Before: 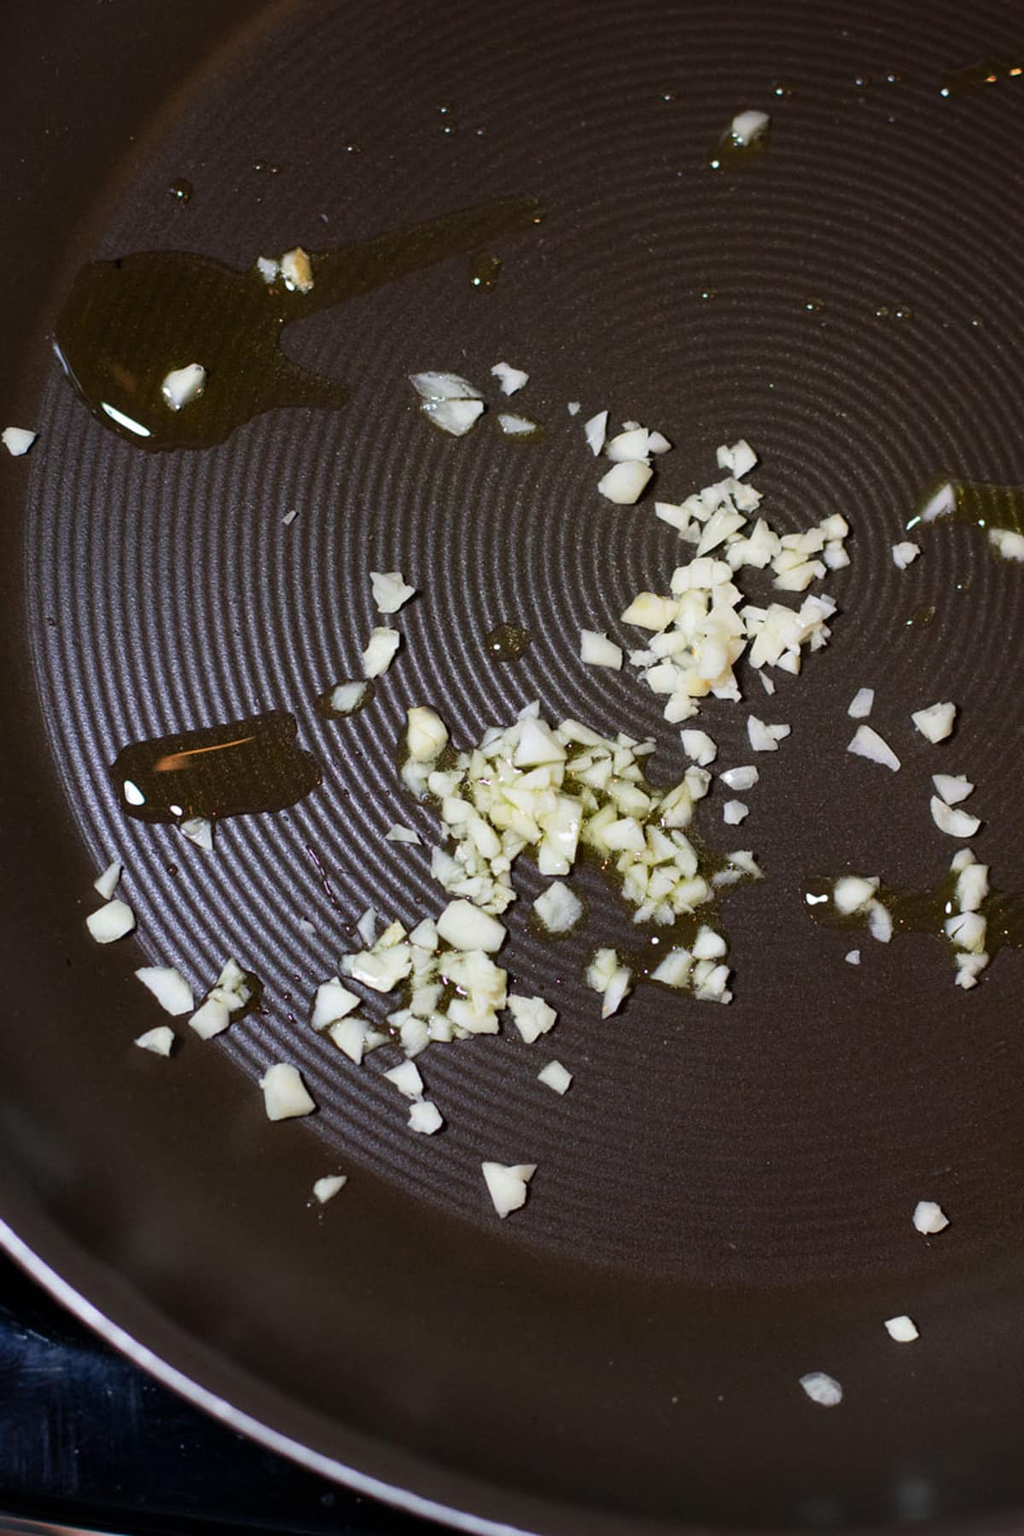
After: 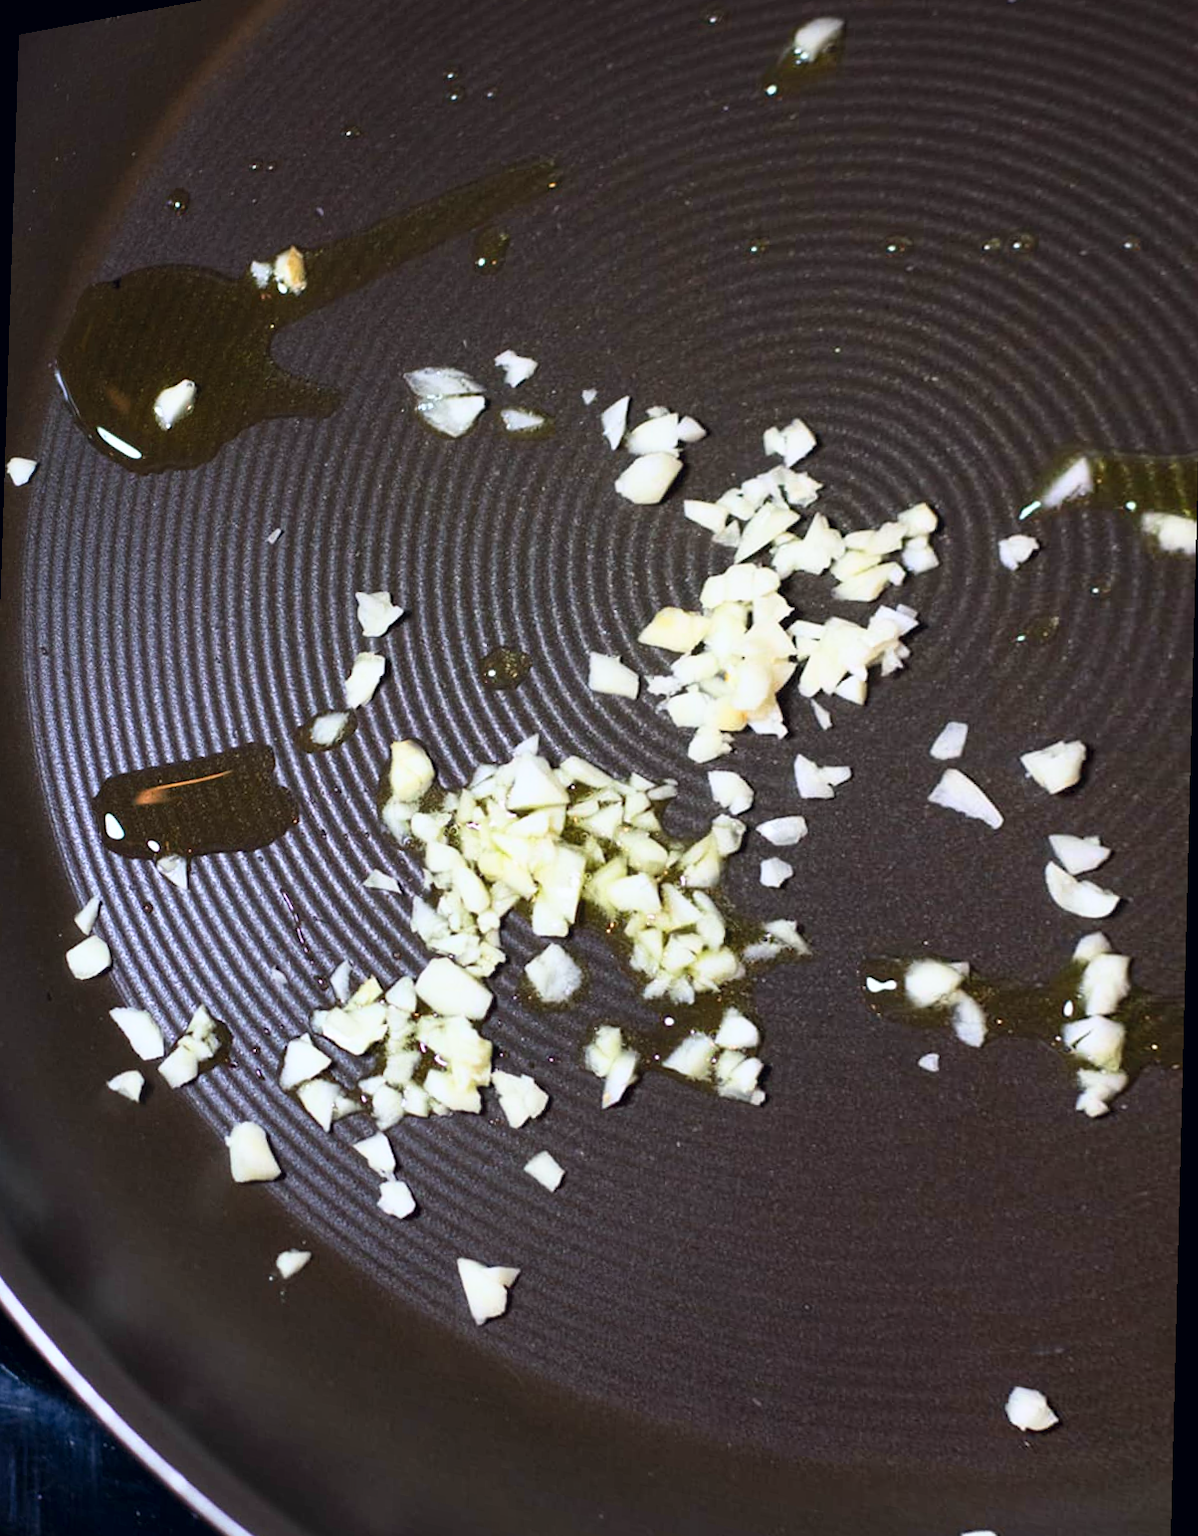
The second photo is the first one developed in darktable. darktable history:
color correction: highlights a* 0.207, highlights b* 2.7, shadows a* -0.874, shadows b* -4.78
rotate and perspective: rotation 1.69°, lens shift (vertical) -0.023, lens shift (horizontal) -0.291, crop left 0.025, crop right 0.988, crop top 0.092, crop bottom 0.842
white balance: red 0.974, blue 1.044
base curve: curves: ch0 [(0, 0) (0.557, 0.834) (1, 1)]
